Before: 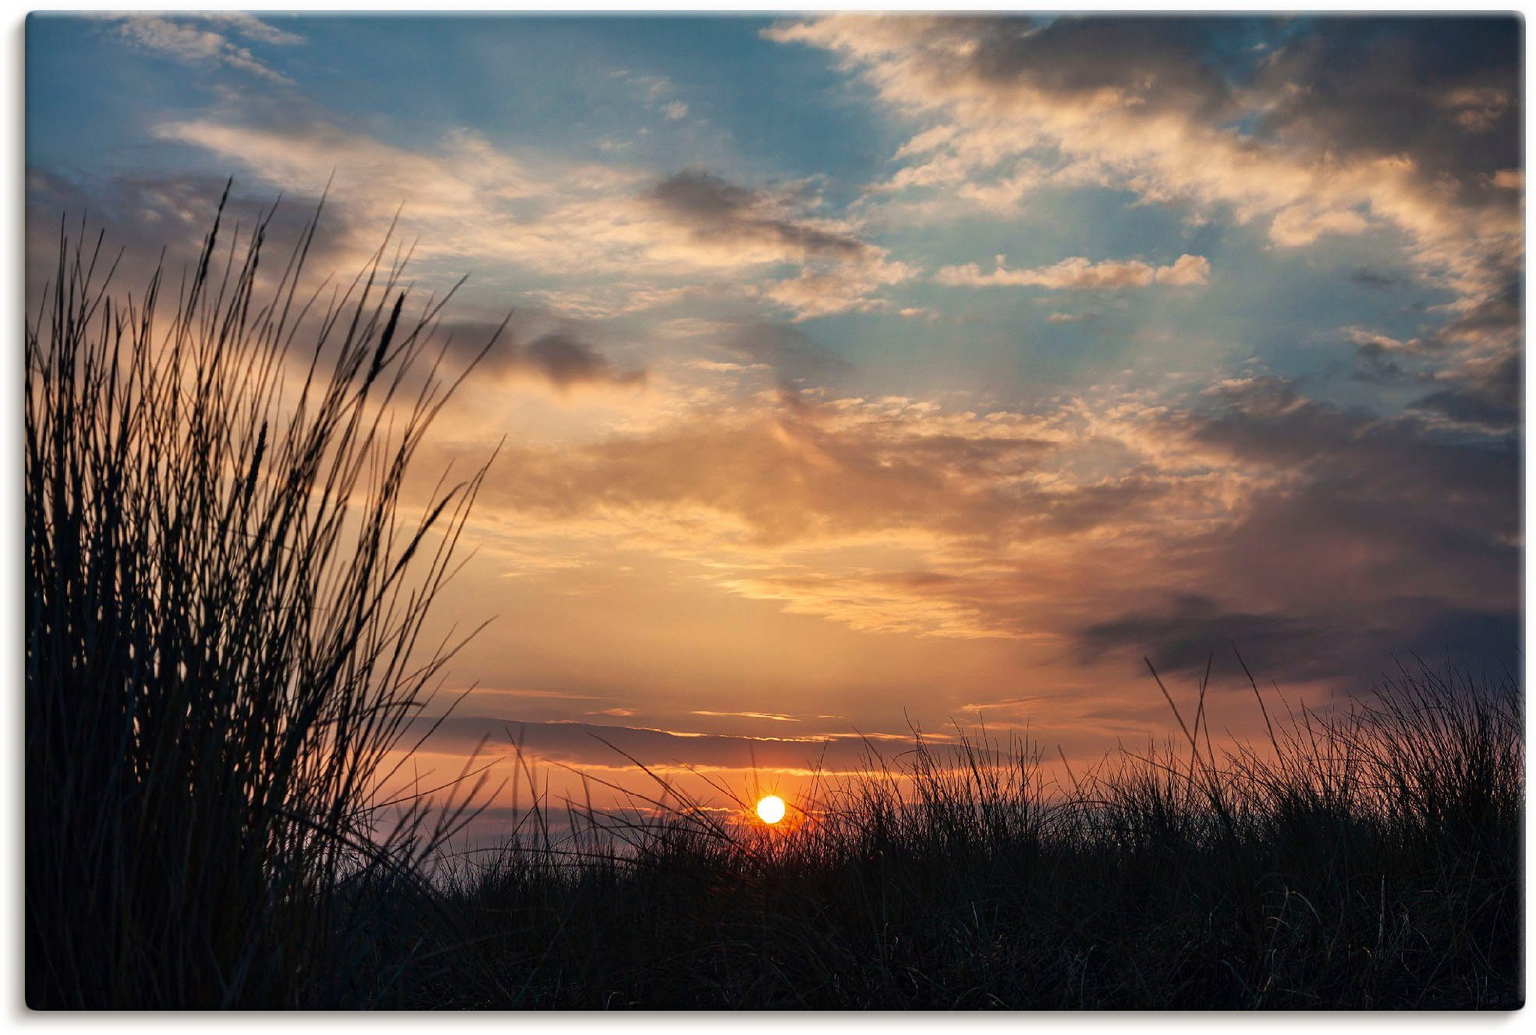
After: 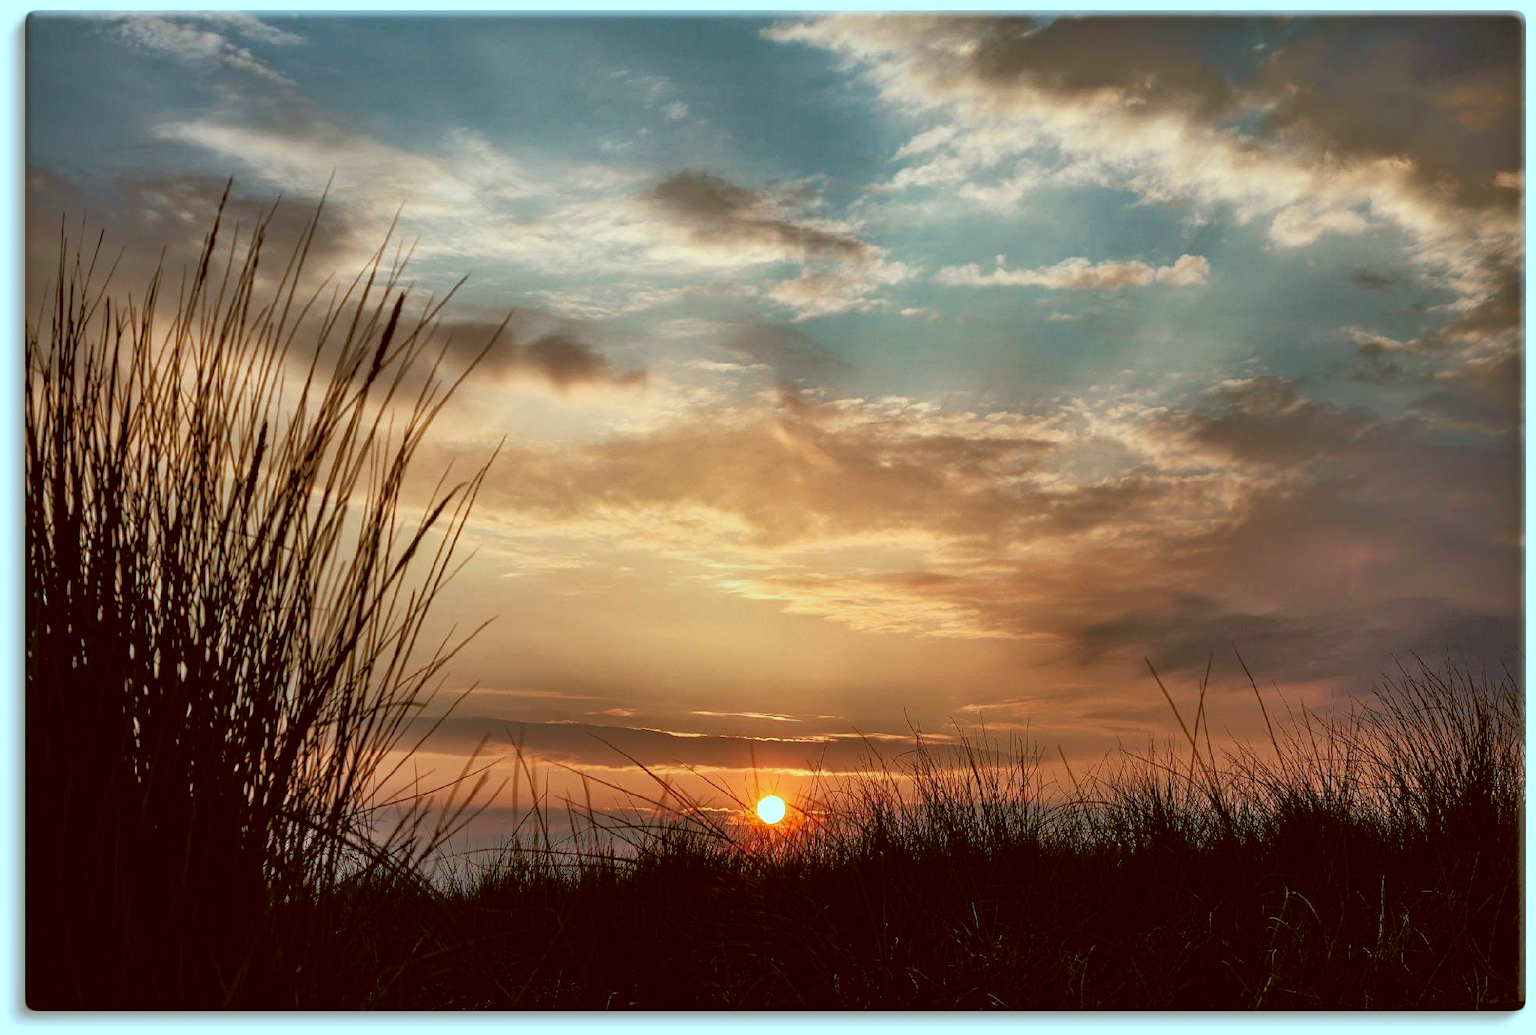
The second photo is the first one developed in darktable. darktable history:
color correction: highlights a* -14.62, highlights b* -16.22, shadows a* 10.12, shadows b* 29.4
white balance: red 0.988, blue 1.017
tone equalizer: -8 EV -0.528 EV, -7 EV -0.319 EV, -6 EV -0.083 EV, -5 EV 0.413 EV, -4 EV 0.985 EV, -3 EV 0.791 EV, -2 EV -0.01 EV, -1 EV 0.14 EV, +0 EV -0.012 EV, smoothing 1
